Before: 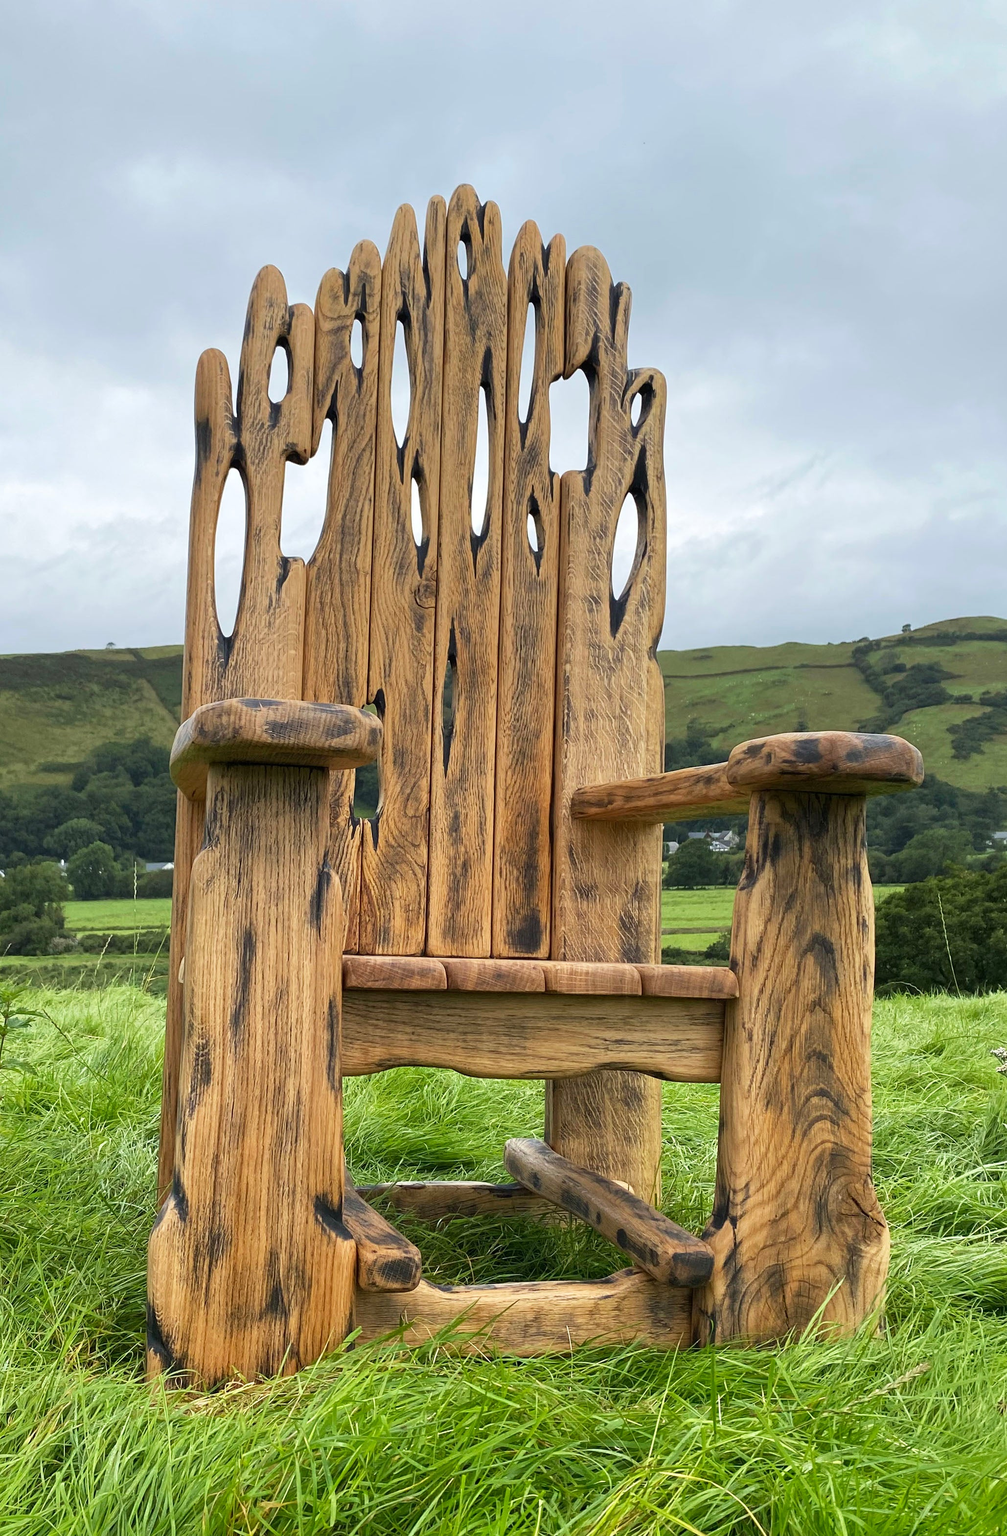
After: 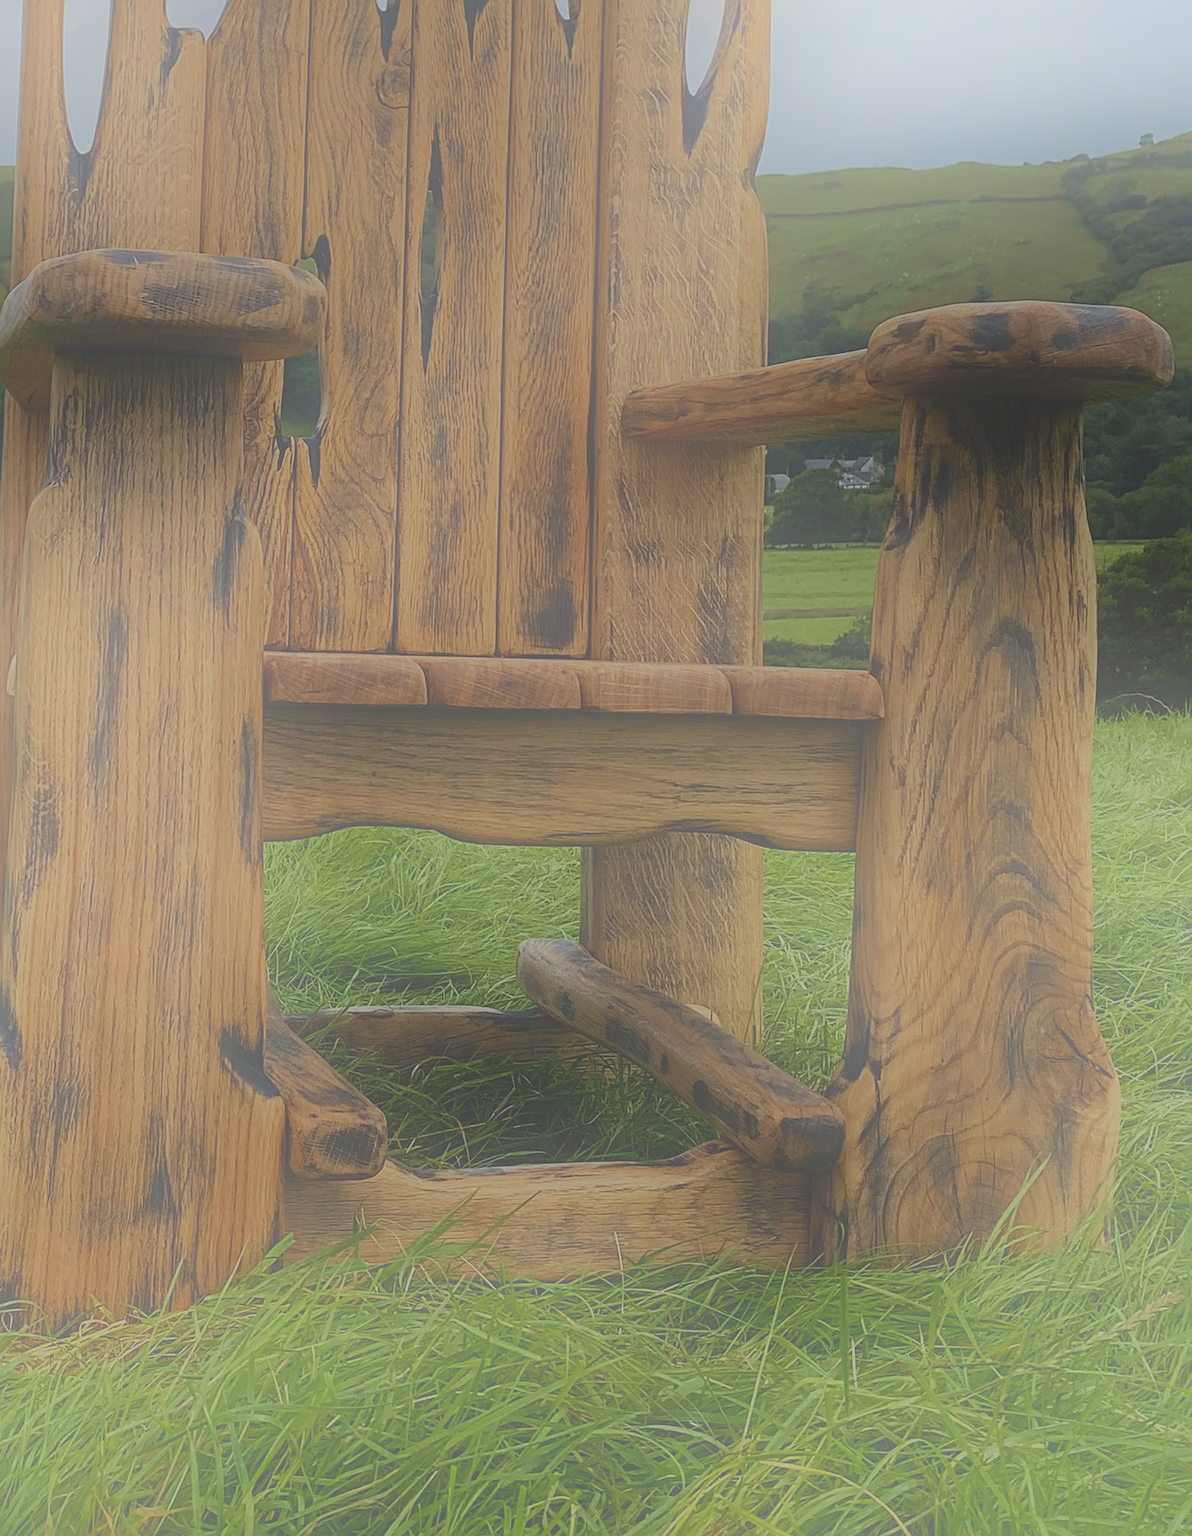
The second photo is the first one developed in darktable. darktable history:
exposure: exposure -2.446 EV, compensate highlight preservation false
sharpen: on, module defaults
crop and rotate: left 17.299%, top 35.115%, right 7.015%, bottom 1.024%
bloom: size 25%, threshold 5%, strength 90%
velvia: on, module defaults
